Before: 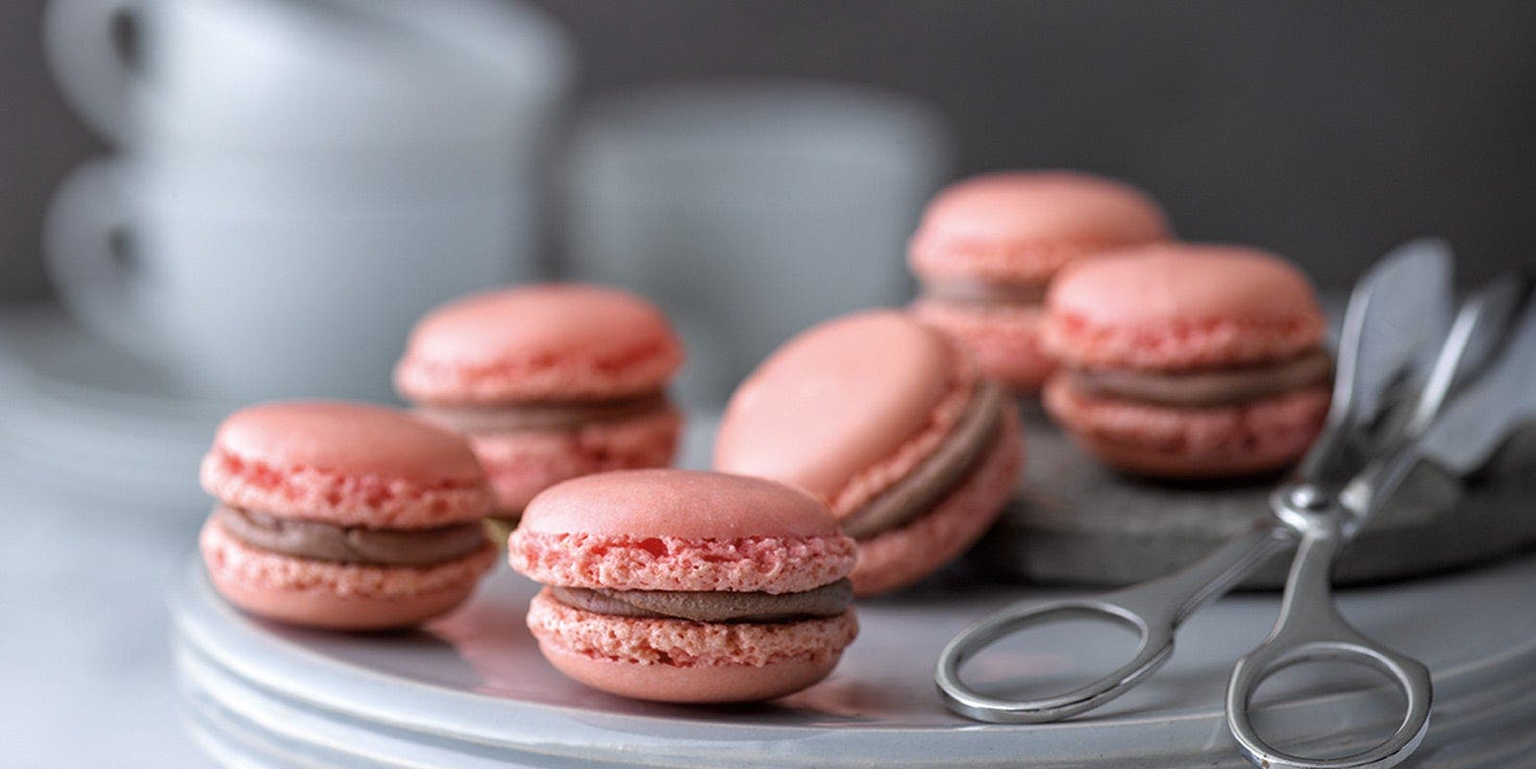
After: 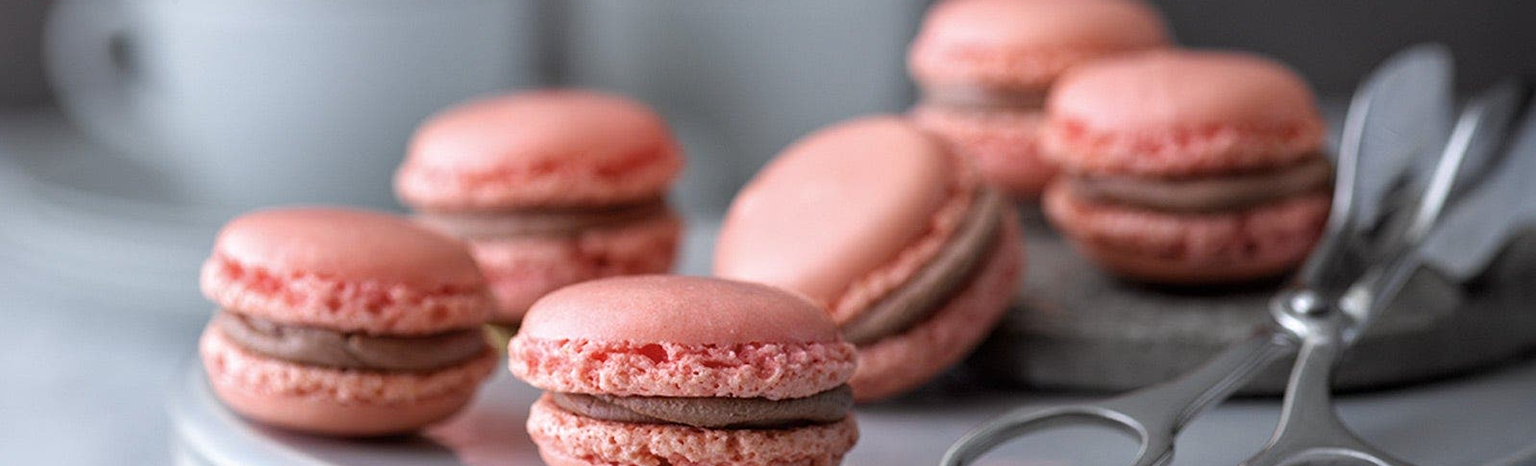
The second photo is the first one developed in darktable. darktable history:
crop and rotate: top 25.357%, bottom 13.942%
tone equalizer: on, module defaults
